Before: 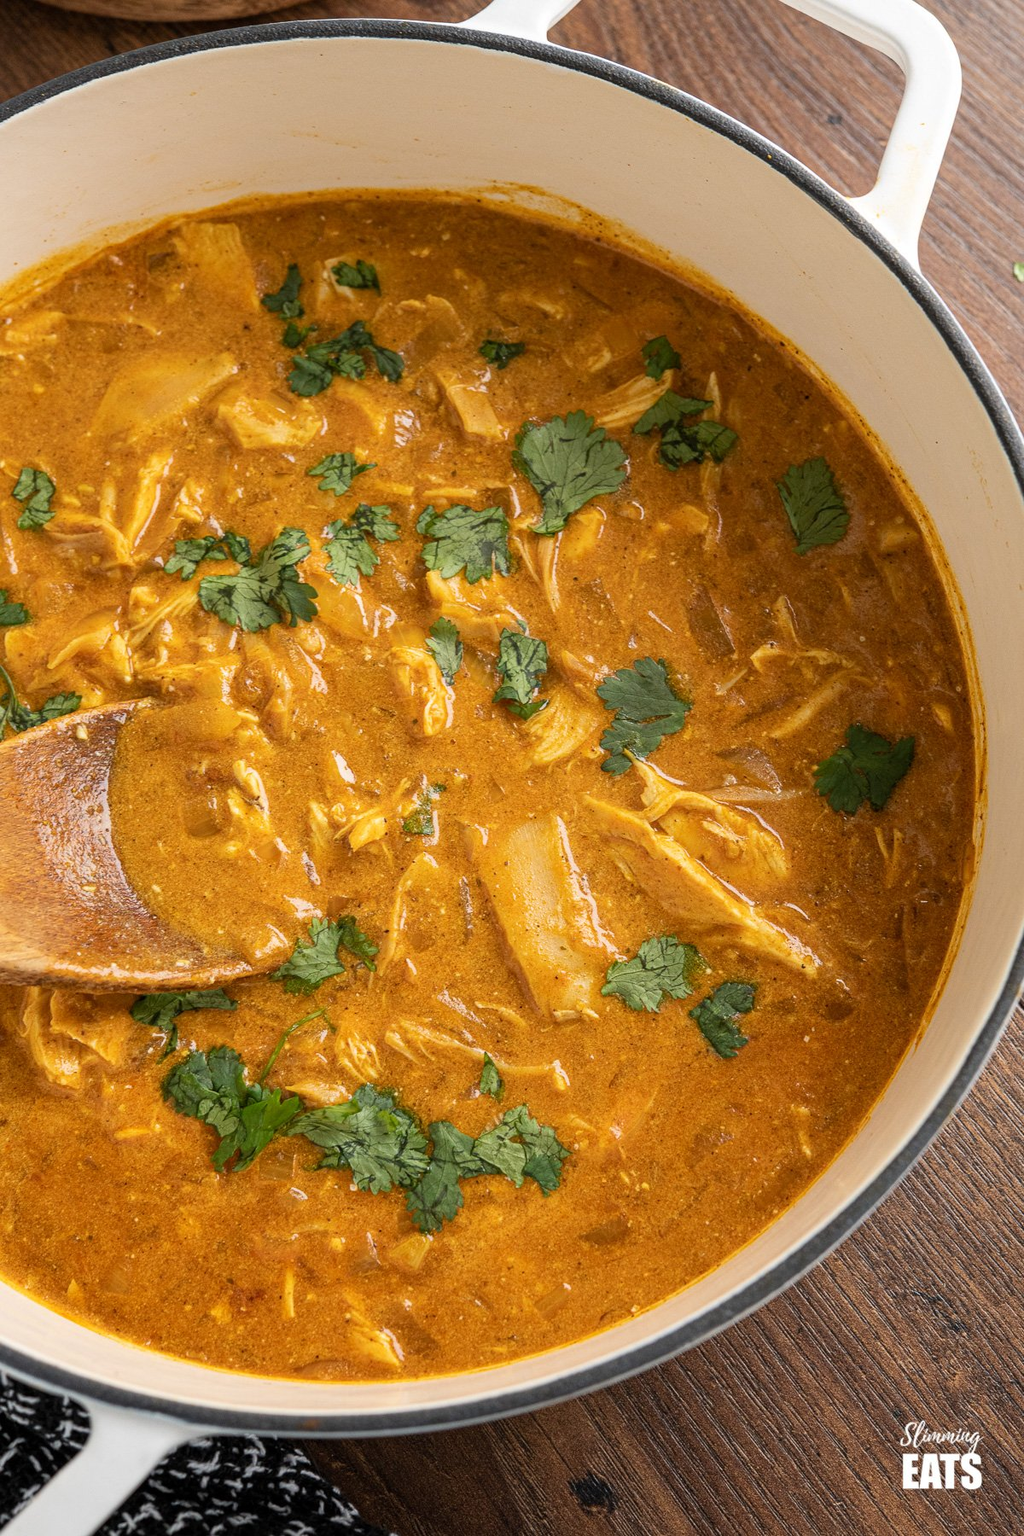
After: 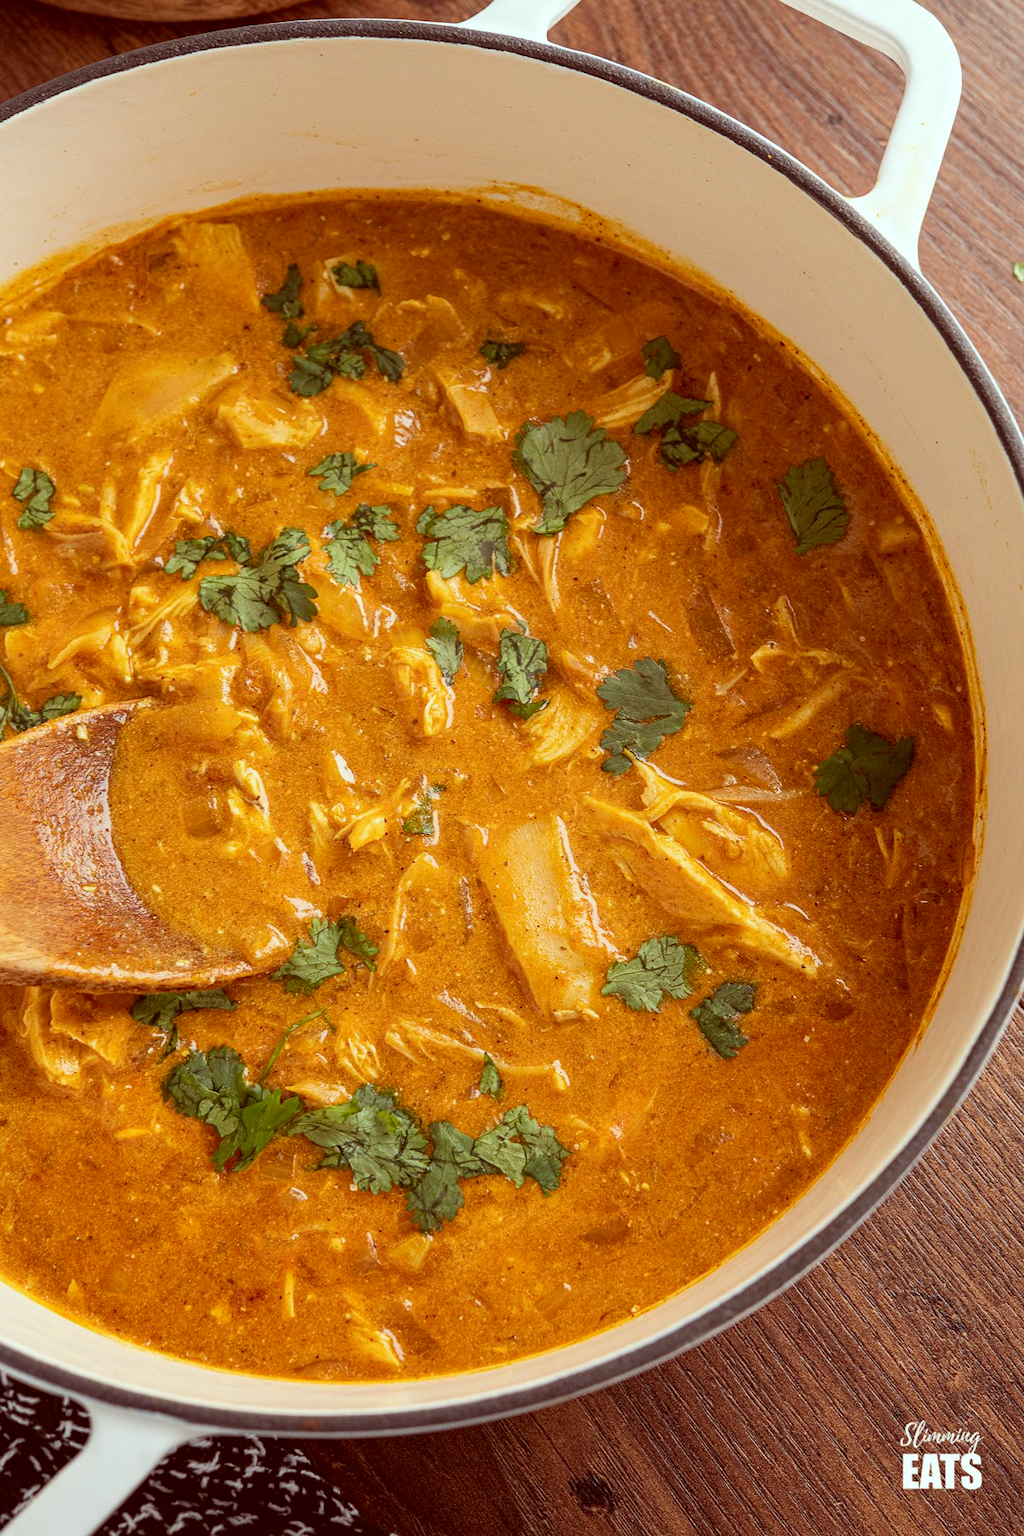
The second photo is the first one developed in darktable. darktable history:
color correction: highlights a* -7.14, highlights b* -0.182, shadows a* 20.63, shadows b* 11.34
